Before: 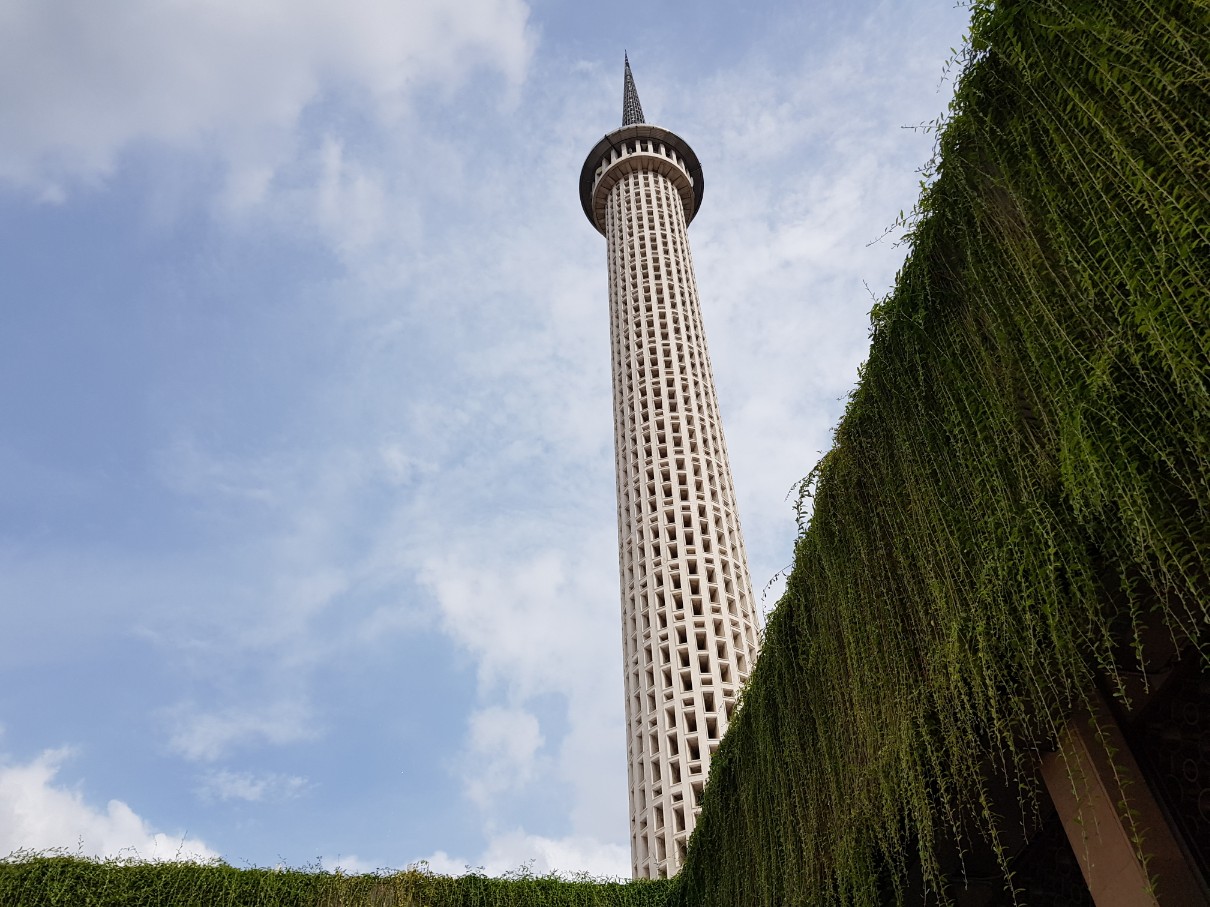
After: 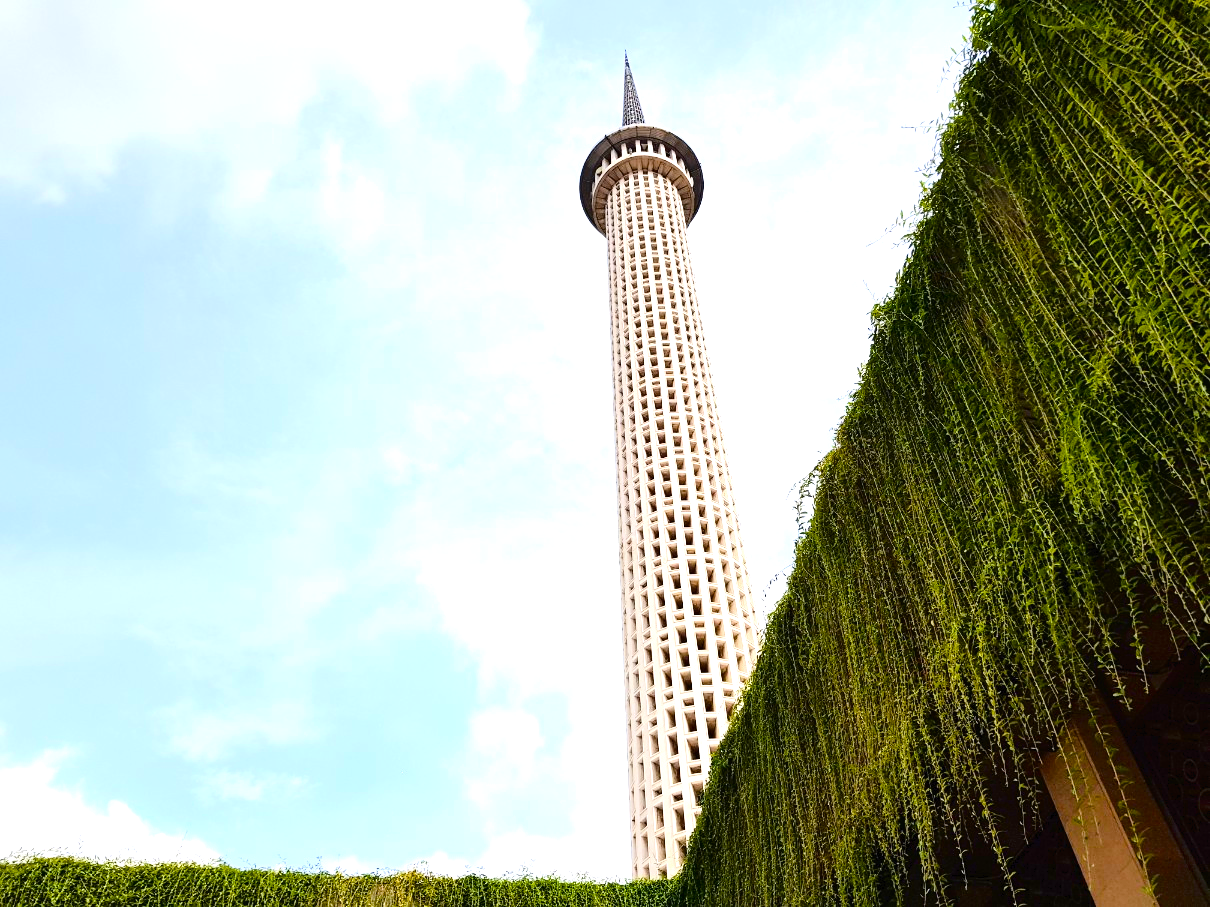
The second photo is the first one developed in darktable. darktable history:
tone curve: curves: ch0 [(0, 0) (0.003, 0.016) (0.011, 0.019) (0.025, 0.023) (0.044, 0.029) (0.069, 0.042) (0.1, 0.068) (0.136, 0.101) (0.177, 0.143) (0.224, 0.21) (0.277, 0.289) (0.335, 0.379) (0.399, 0.476) (0.468, 0.569) (0.543, 0.654) (0.623, 0.75) (0.709, 0.822) (0.801, 0.893) (0.898, 0.946) (1, 1)], color space Lab, independent channels, preserve colors none
exposure: exposure 1.165 EV, compensate highlight preservation false
color balance rgb: linear chroma grading › mid-tones 7.482%, perceptual saturation grading › global saturation 37.19%, perceptual saturation grading › shadows 35.478%
